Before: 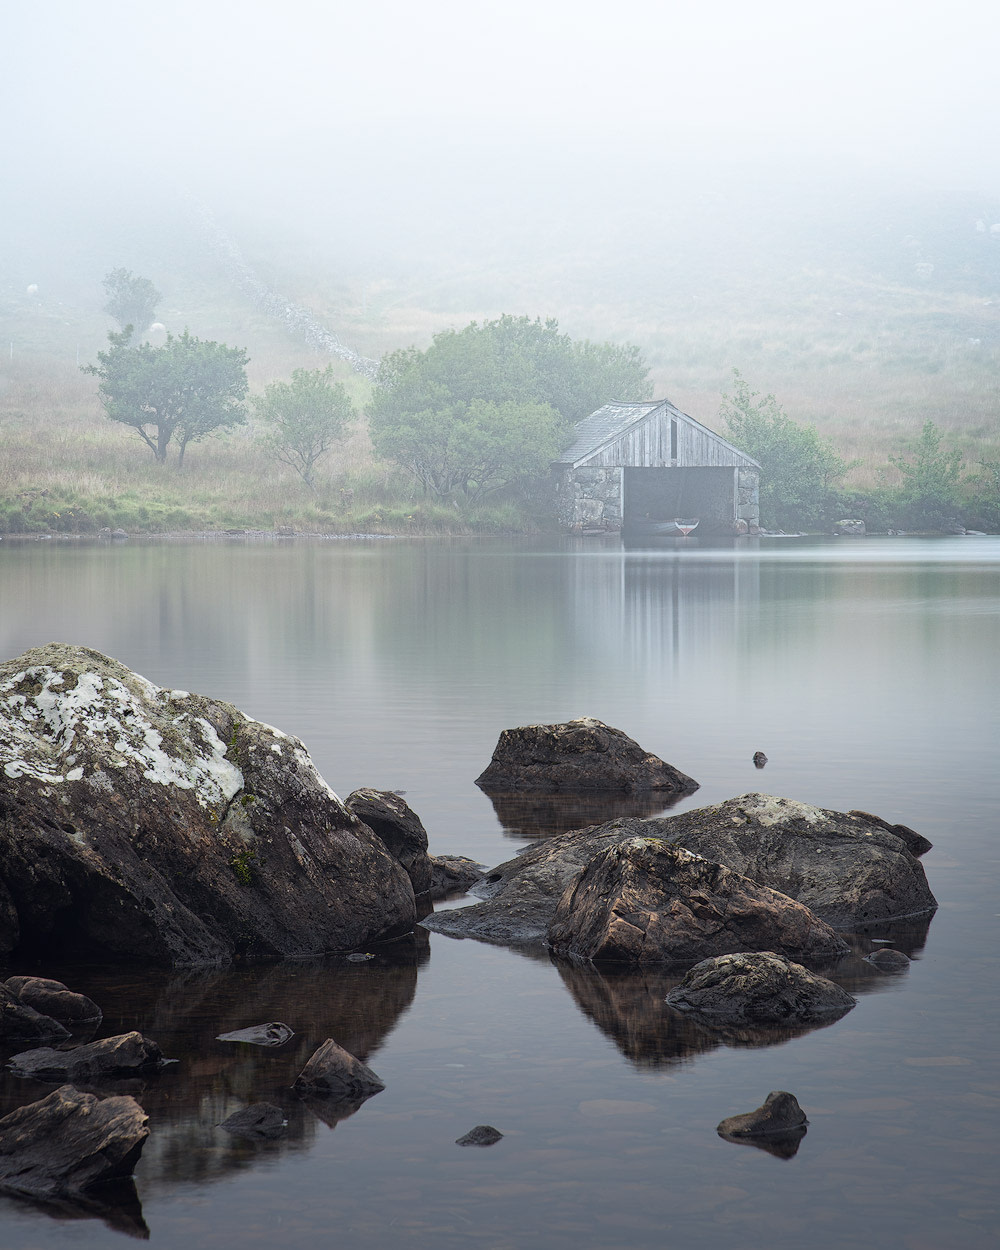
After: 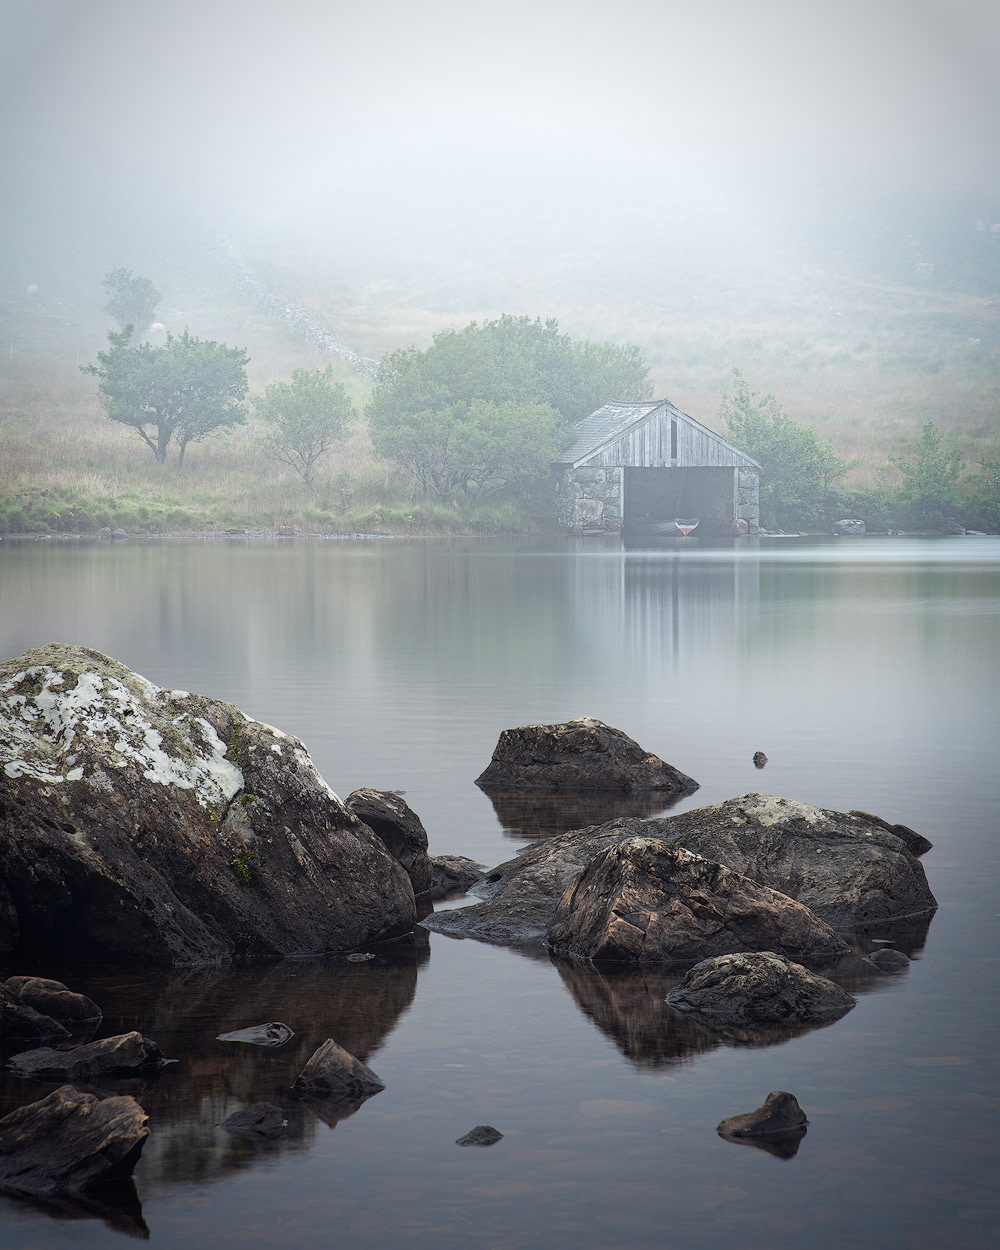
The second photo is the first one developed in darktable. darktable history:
vignetting: saturation 0.374, automatic ratio true
